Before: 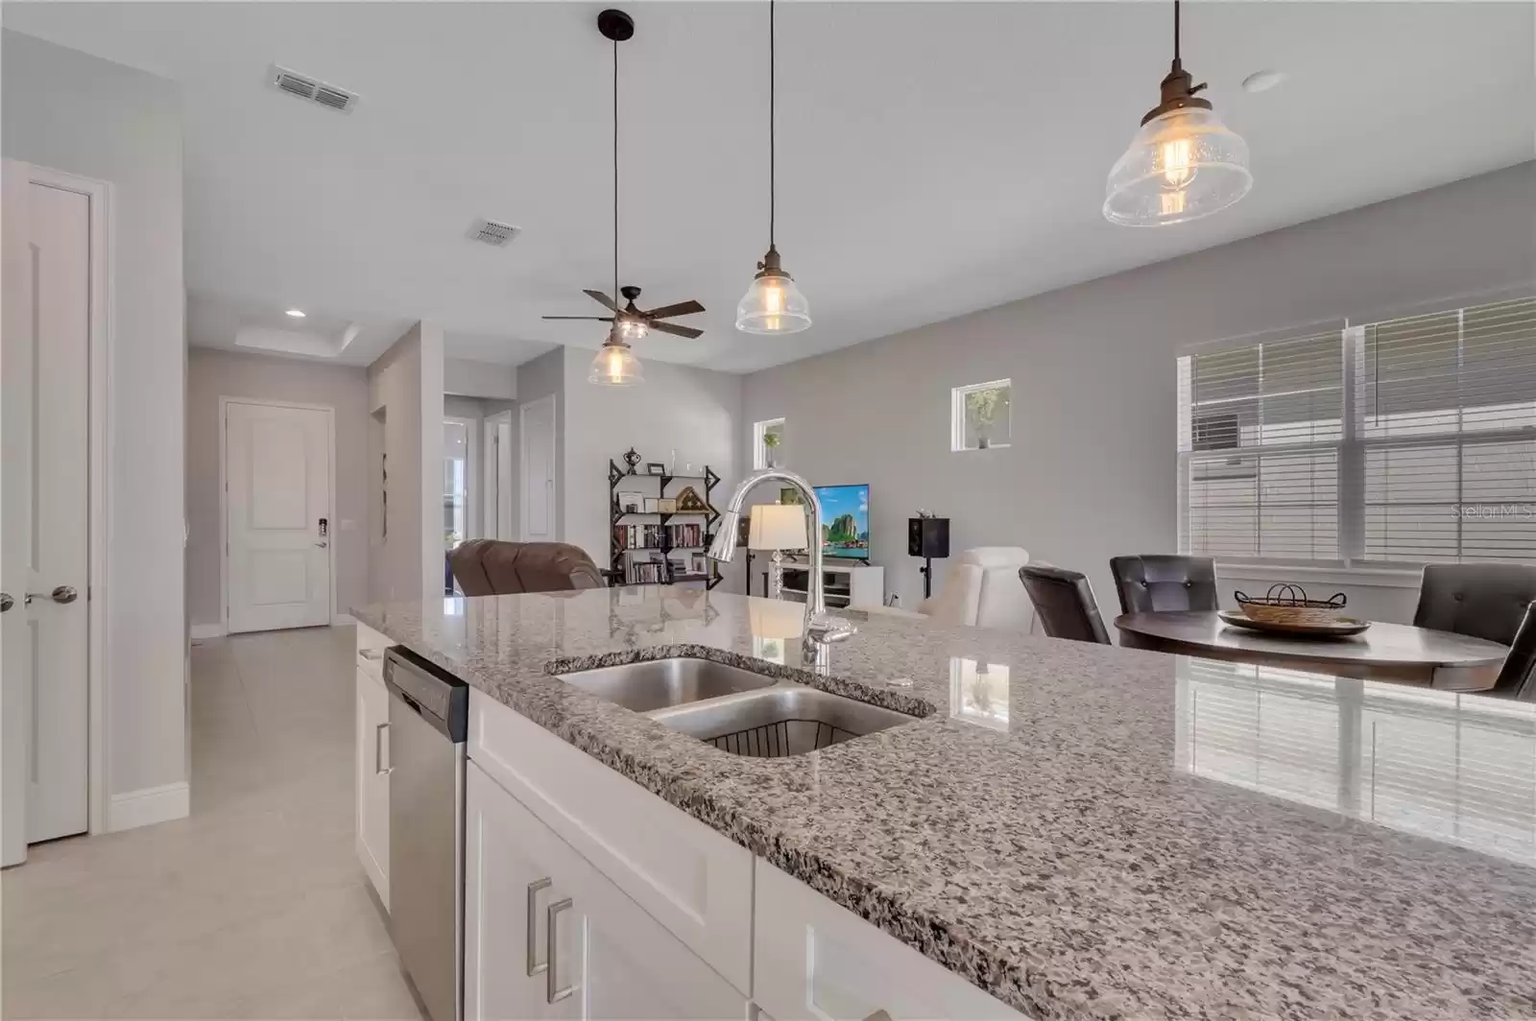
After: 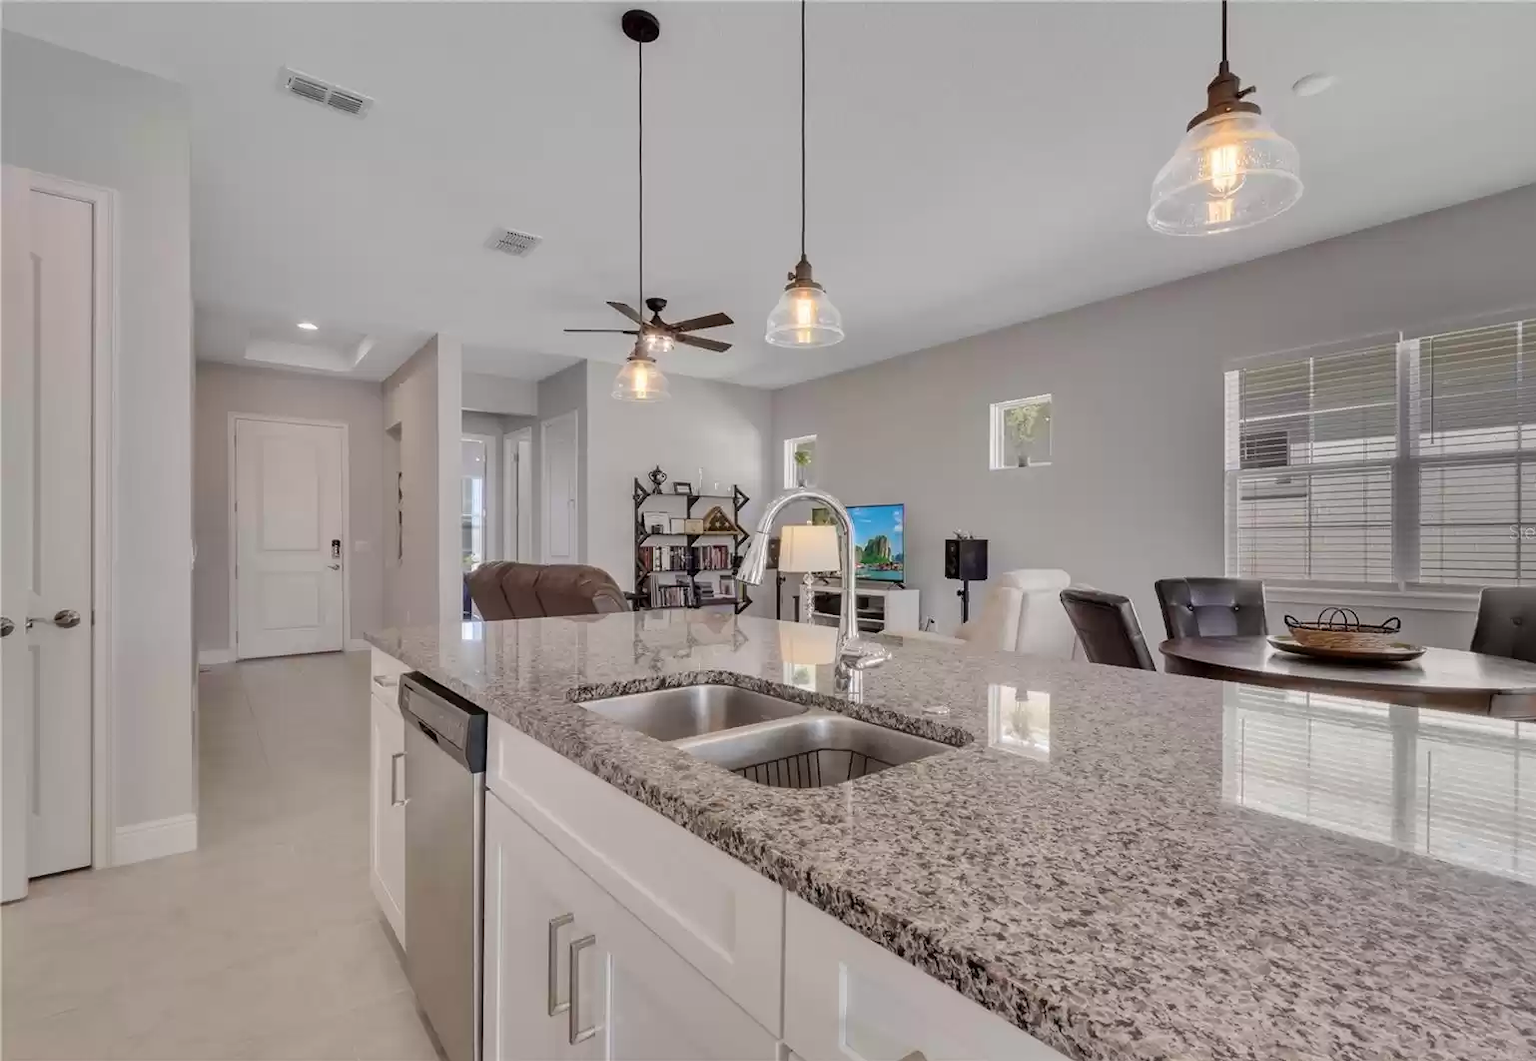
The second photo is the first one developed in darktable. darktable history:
crop: right 3.834%, bottom 0.029%
